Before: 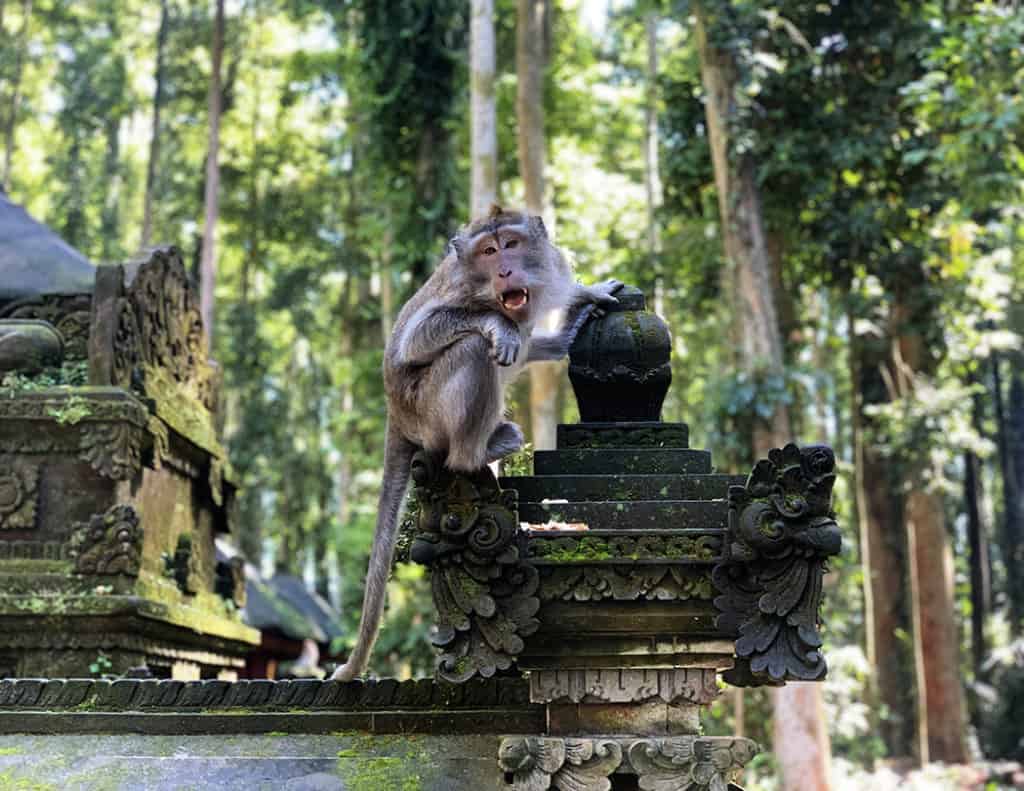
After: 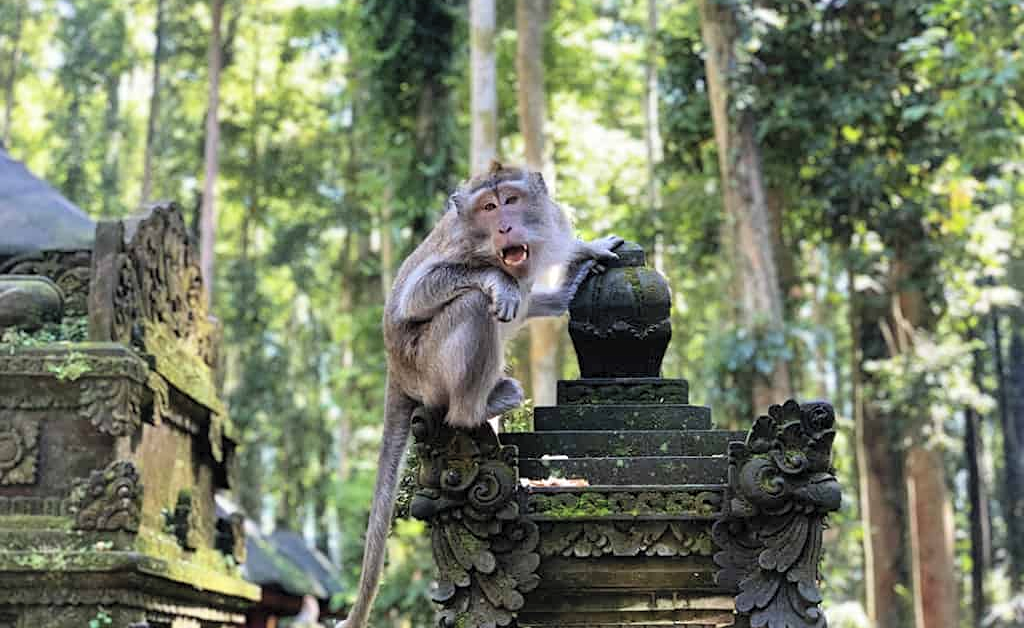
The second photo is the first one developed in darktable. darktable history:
sharpen: amount 0.204
crop and rotate: top 5.658%, bottom 14.905%
contrast brightness saturation: brightness 0.144
